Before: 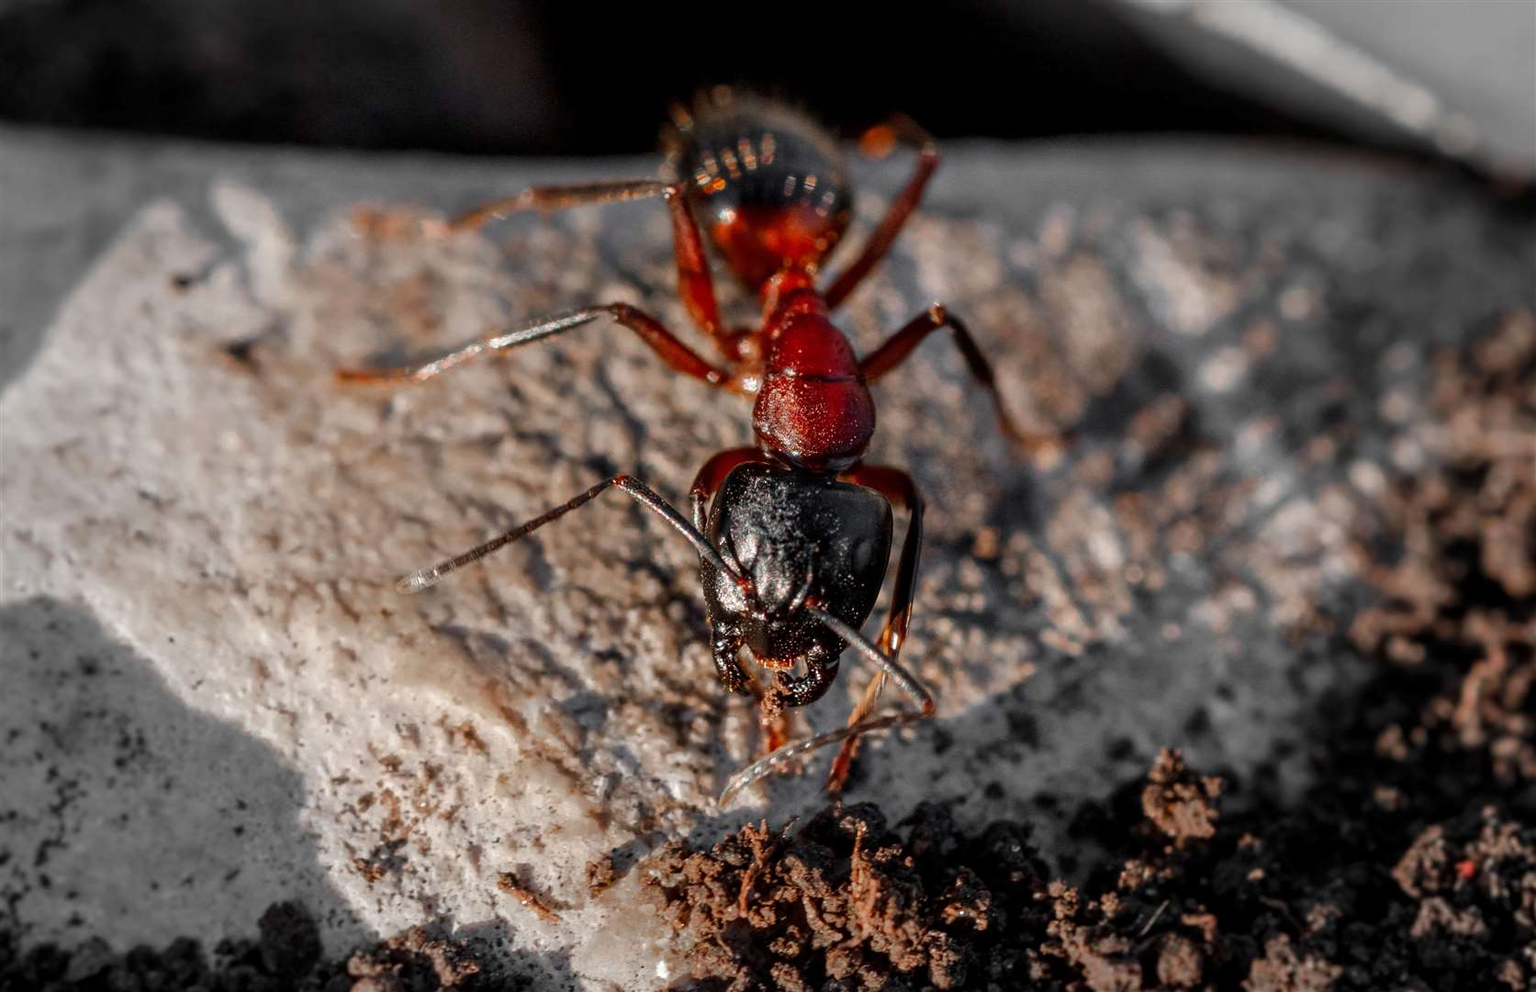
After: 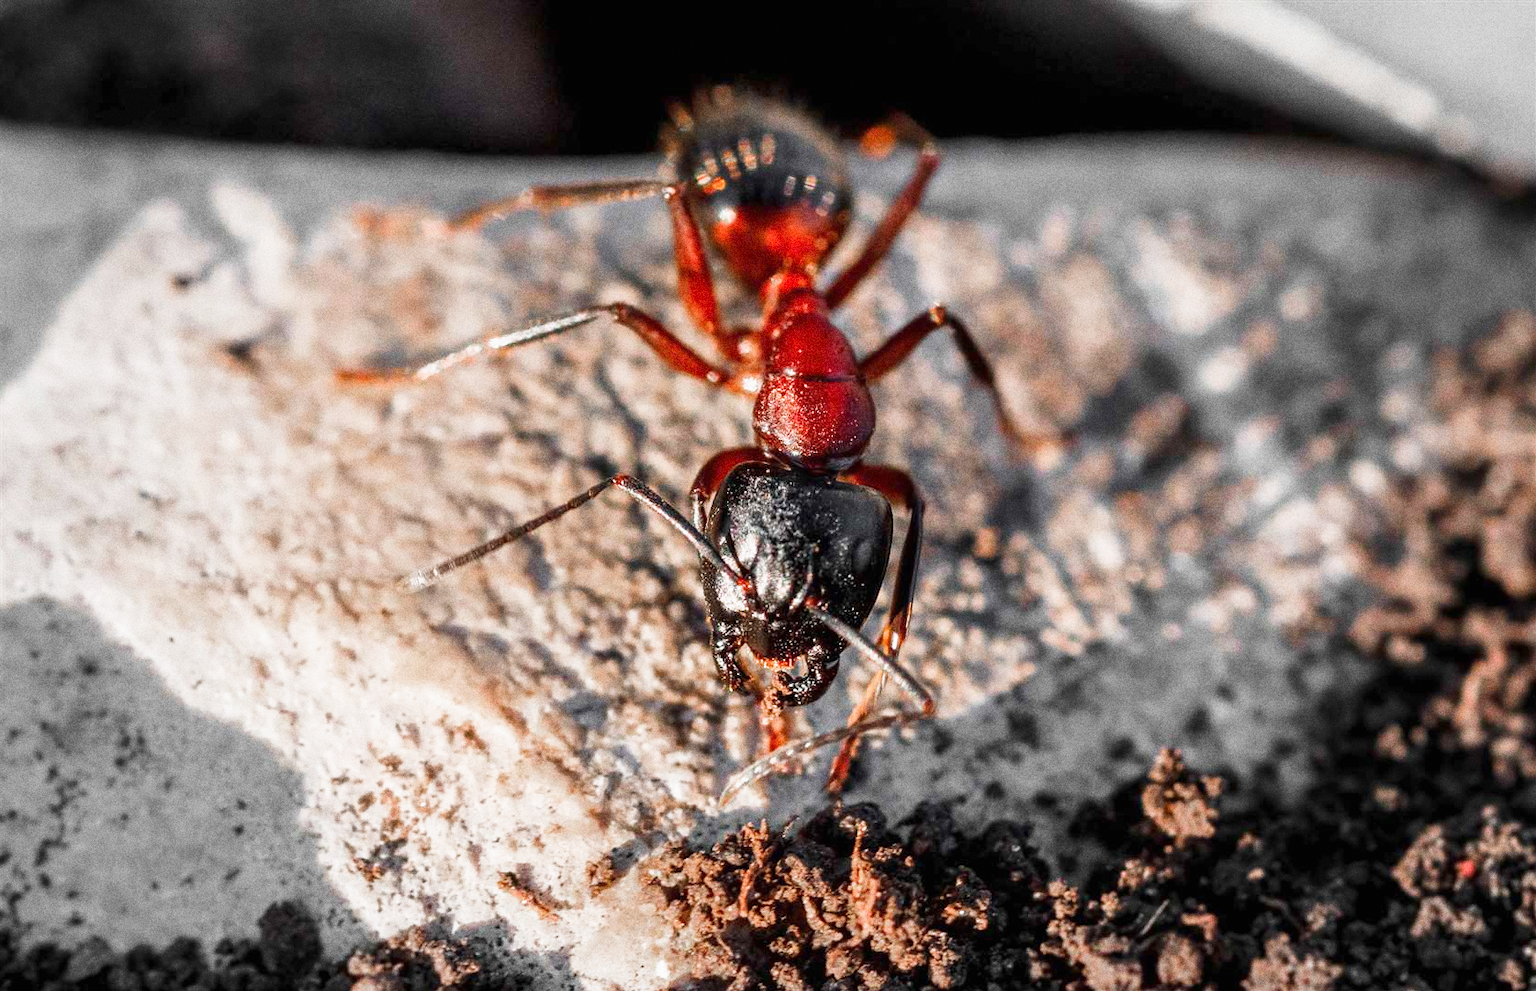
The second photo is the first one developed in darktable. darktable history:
grain: coarseness 11.82 ISO, strength 36.67%, mid-tones bias 74.17%
sigmoid: contrast 1.22, skew 0.65
exposure: black level correction 0, exposure 1.2 EV, compensate highlight preservation false
